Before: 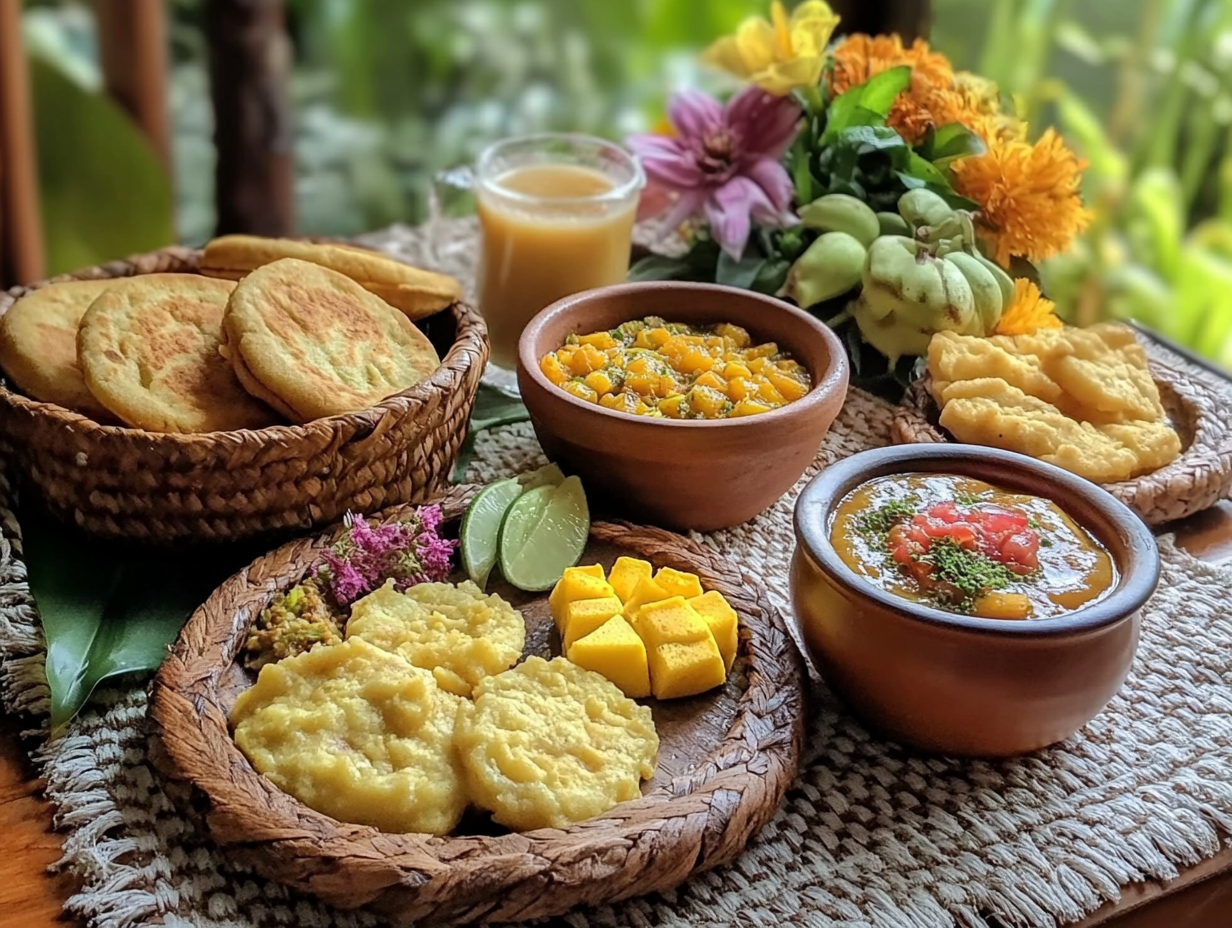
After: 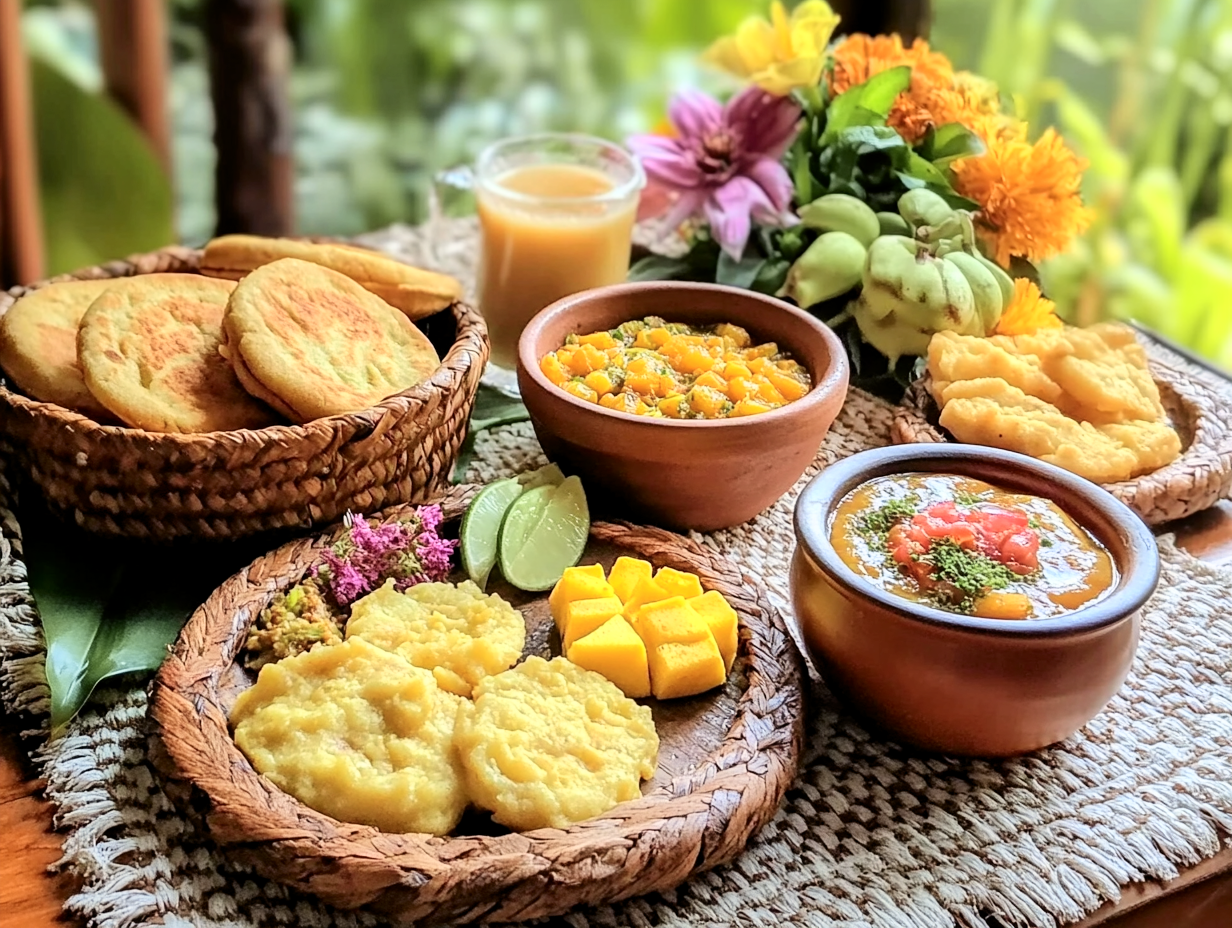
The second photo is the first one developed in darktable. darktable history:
levels: levels [0.016, 0.5, 0.996]
tone curve: curves: ch0 [(0, 0.01) (0.052, 0.045) (0.136, 0.133) (0.29, 0.332) (0.453, 0.531) (0.676, 0.751) (0.89, 0.919) (1, 1)]; ch1 [(0, 0) (0.094, 0.081) (0.285, 0.299) (0.385, 0.403) (0.446, 0.443) (0.495, 0.496) (0.544, 0.552) (0.589, 0.612) (0.722, 0.728) (1, 1)]; ch2 [(0, 0) (0.257, 0.217) (0.43, 0.421) (0.498, 0.507) (0.531, 0.544) (0.56, 0.579) (0.625, 0.642) (1, 1)], color space Lab, independent channels, preserve colors none
base curve: curves: ch0 [(0, 0) (0.666, 0.806) (1, 1)]
